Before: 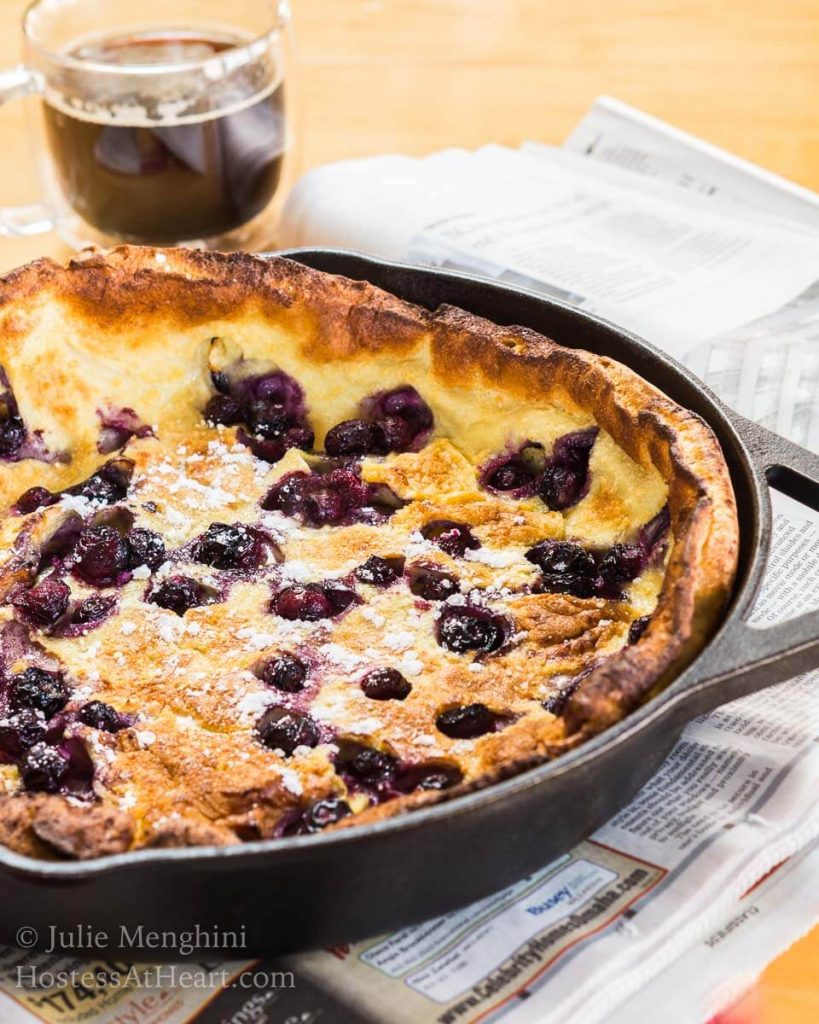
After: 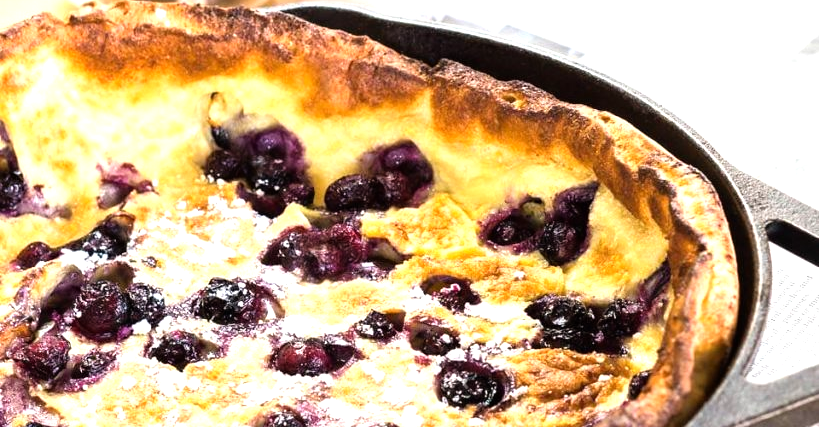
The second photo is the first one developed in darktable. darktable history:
tone equalizer: -8 EV -0.713 EV, -7 EV -0.67 EV, -6 EV -0.564 EV, -5 EV -0.366 EV, -3 EV 0.398 EV, -2 EV 0.6 EV, -1 EV 0.68 EV, +0 EV 0.779 EV
crop and rotate: top 23.933%, bottom 34.277%
